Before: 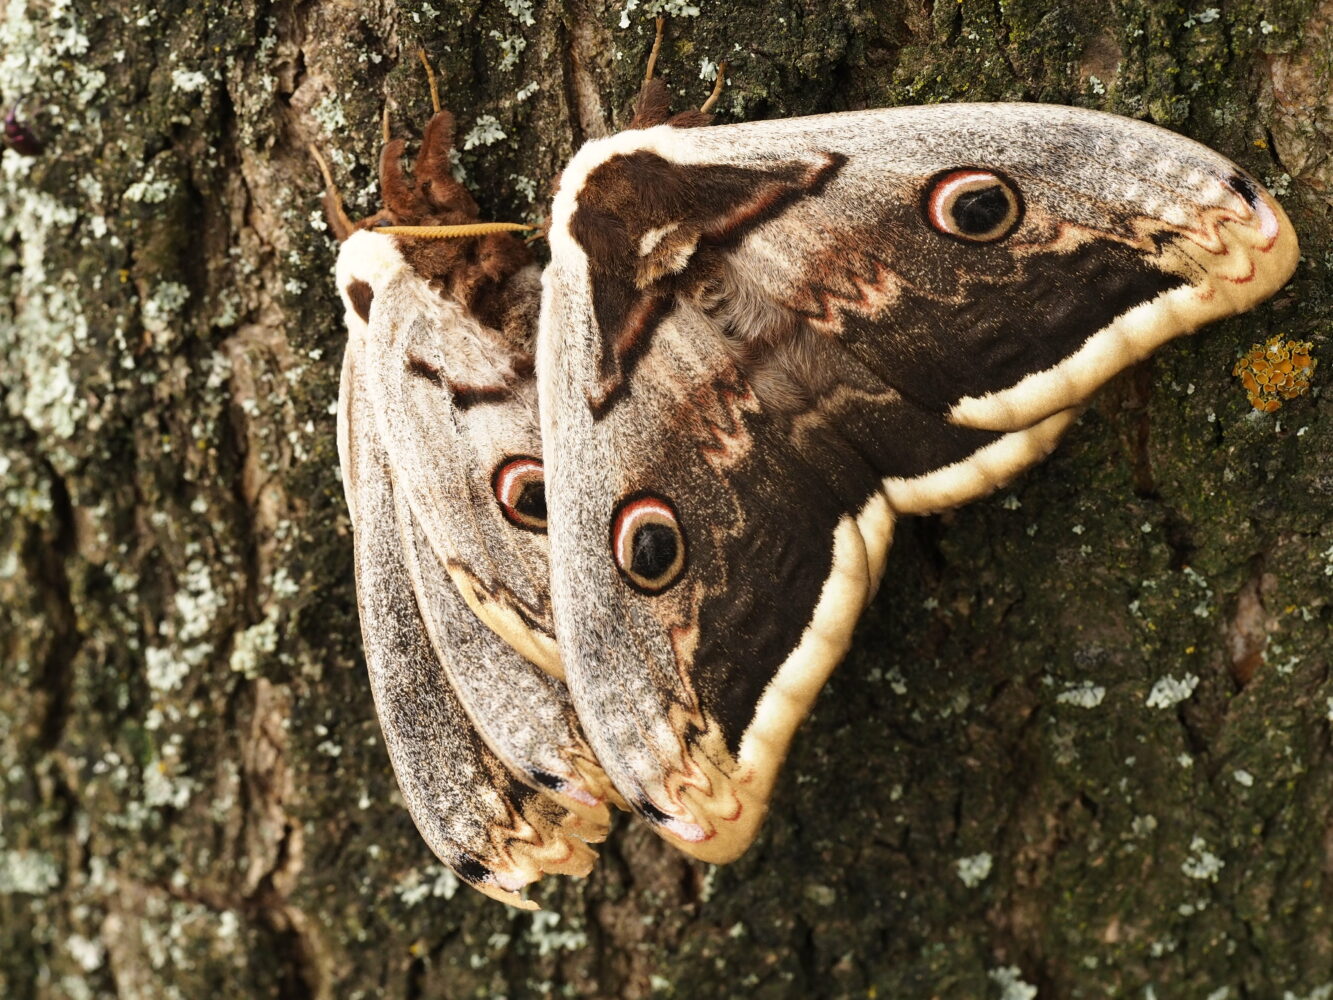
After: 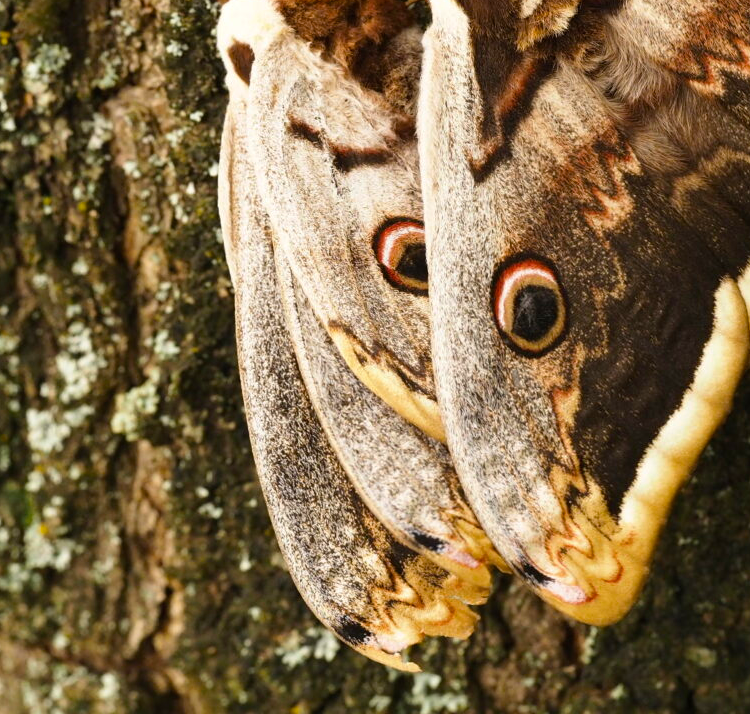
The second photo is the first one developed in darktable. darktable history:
crop: left 8.966%, top 23.852%, right 34.699%, bottom 4.703%
color balance rgb: perceptual saturation grading › global saturation 25%, global vibrance 20%
